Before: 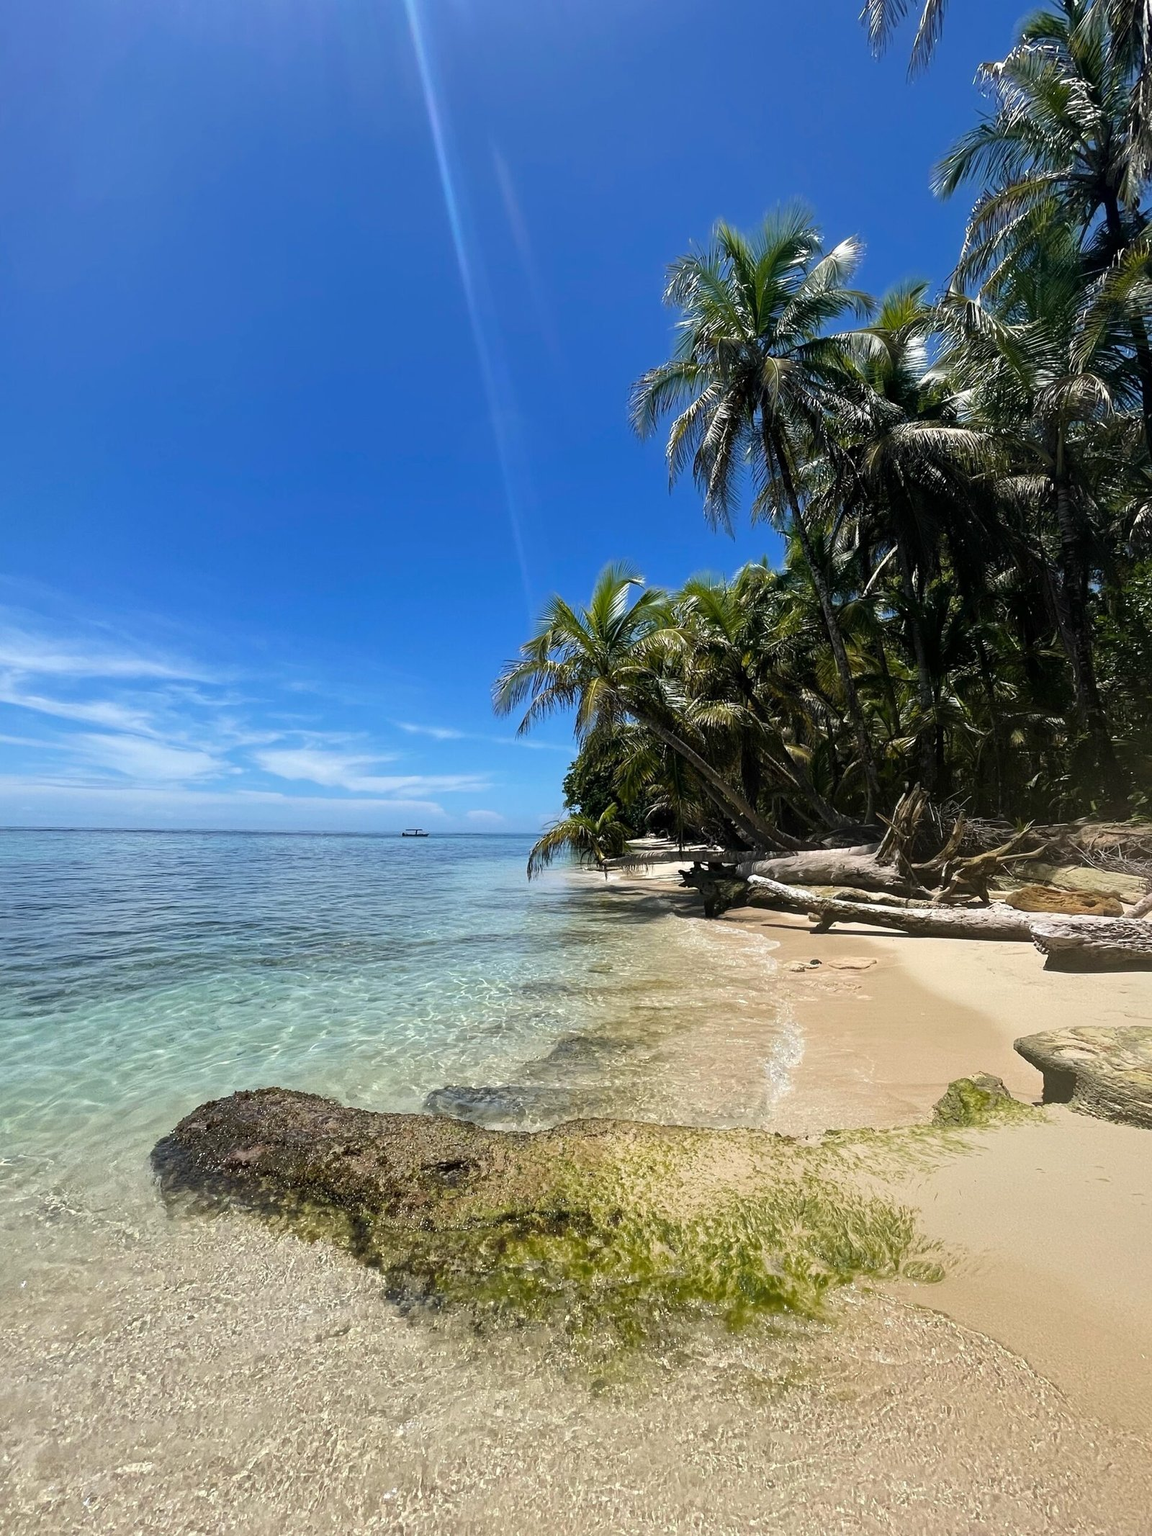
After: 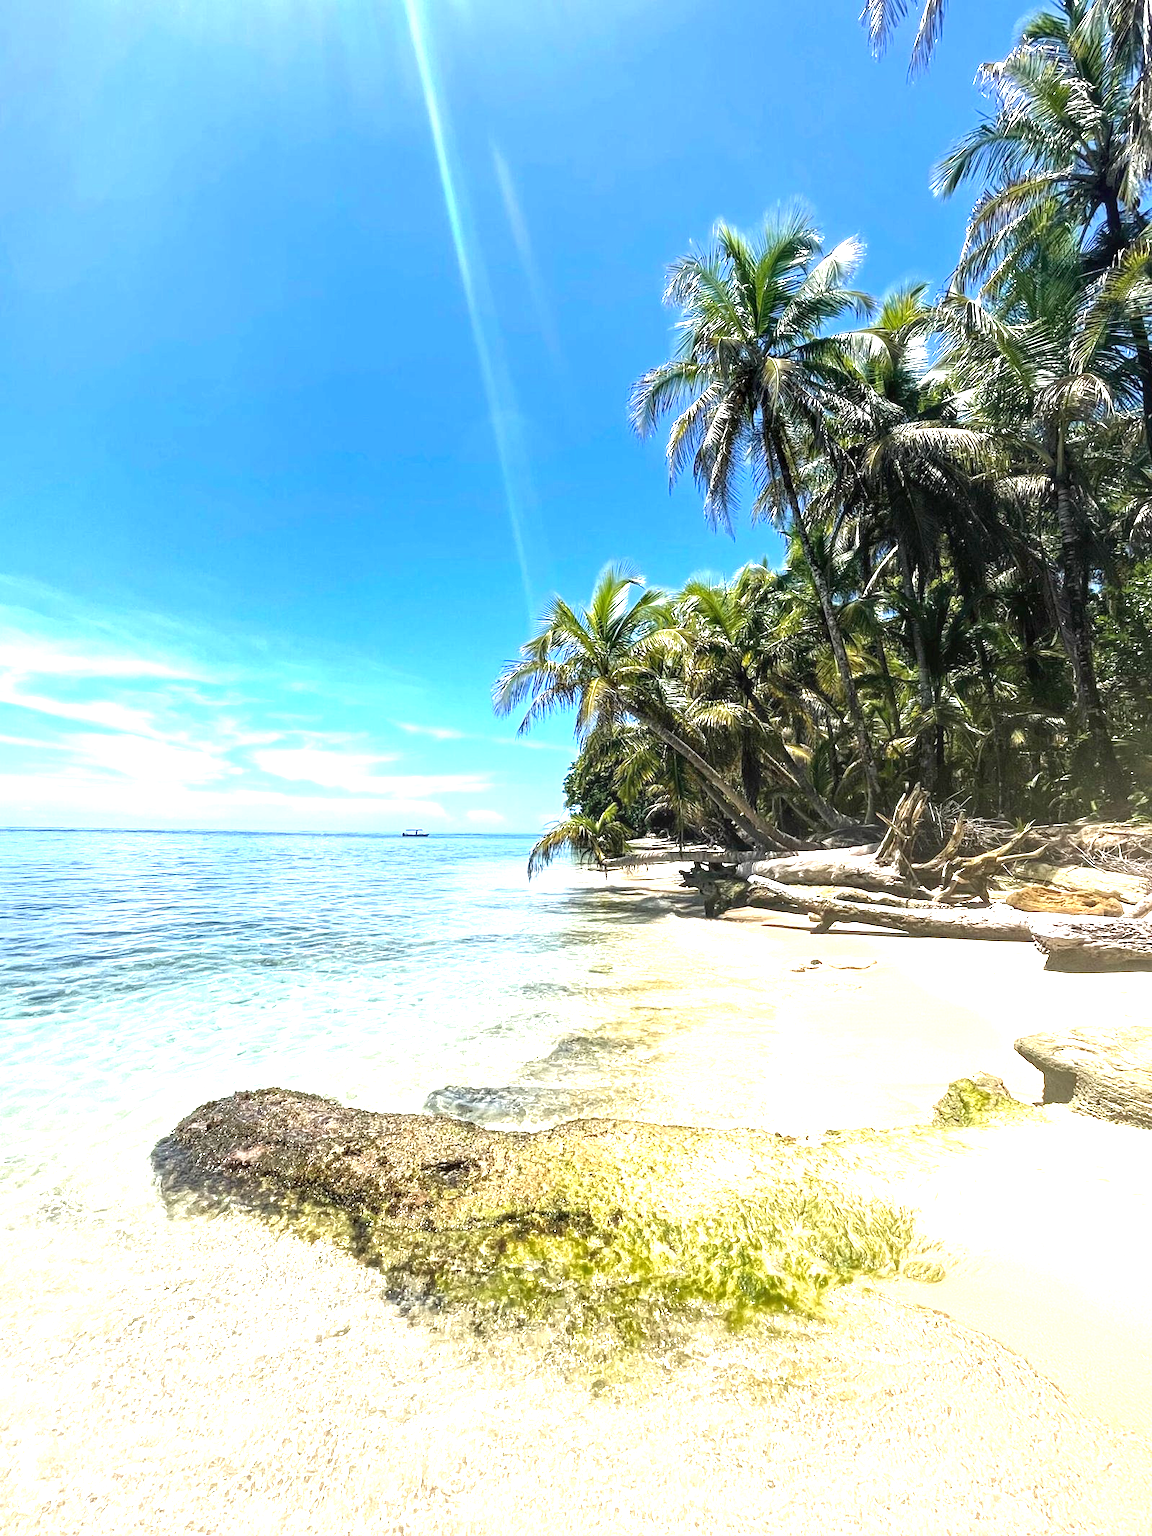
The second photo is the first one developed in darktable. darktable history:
local contrast: on, module defaults
exposure: black level correction 0, exposure 1.692 EV, compensate exposure bias true, compensate highlight preservation false
